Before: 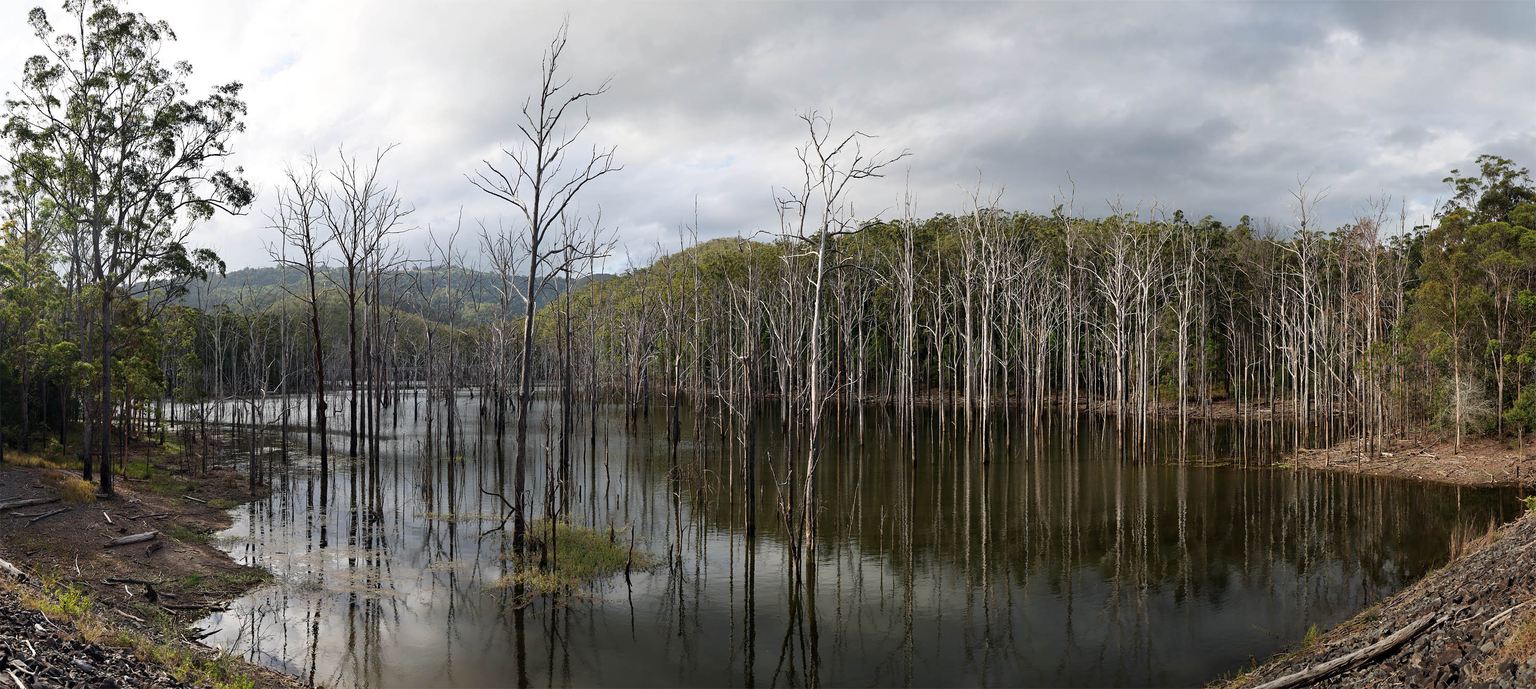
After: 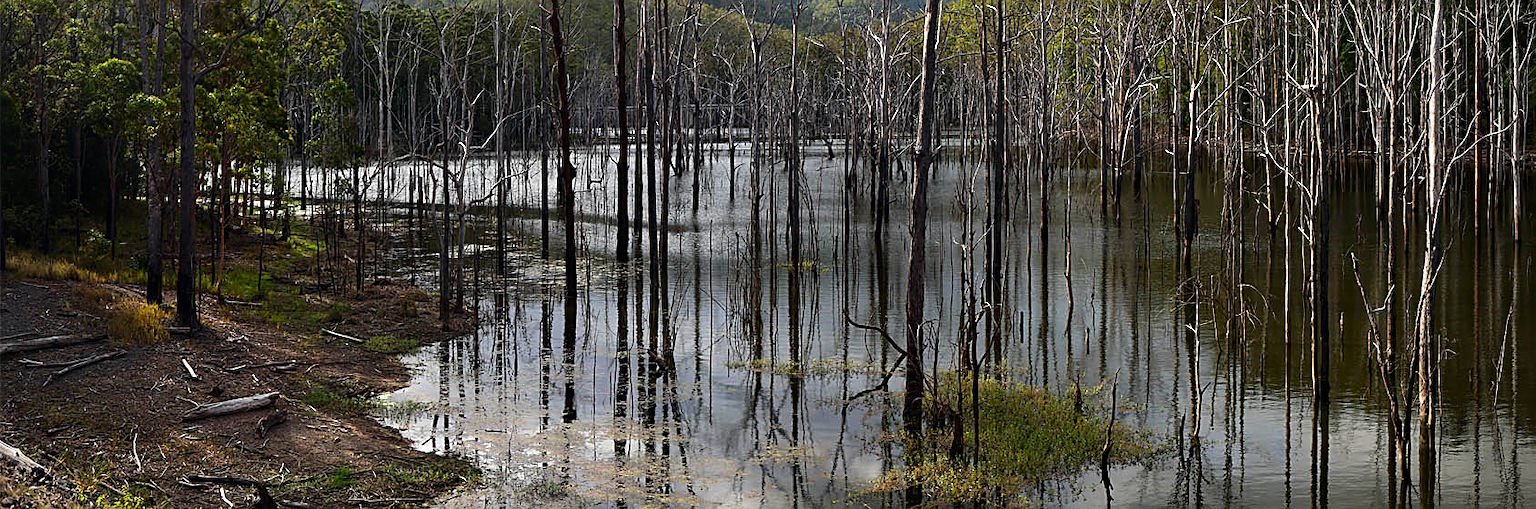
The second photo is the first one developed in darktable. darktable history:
vignetting: unbound false
tone equalizer: -8 EV -0.385 EV, -7 EV -0.416 EV, -6 EV -0.368 EV, -5 EV -0.204 EV, -3 EV 0.192 EV, -2 EV 0.341 EV, -1 EV 0.379 EV, +0 EV 0.392 EV, edges refinement/feathering 500, mask exposure compensation -1.57 EV, preserve details no
crop: top 44.804%, right 43.202%, bottom 13.205%
sharpen: on, module defaults
contrast brightness saturation: brightness -0.028, saturation 0.346
